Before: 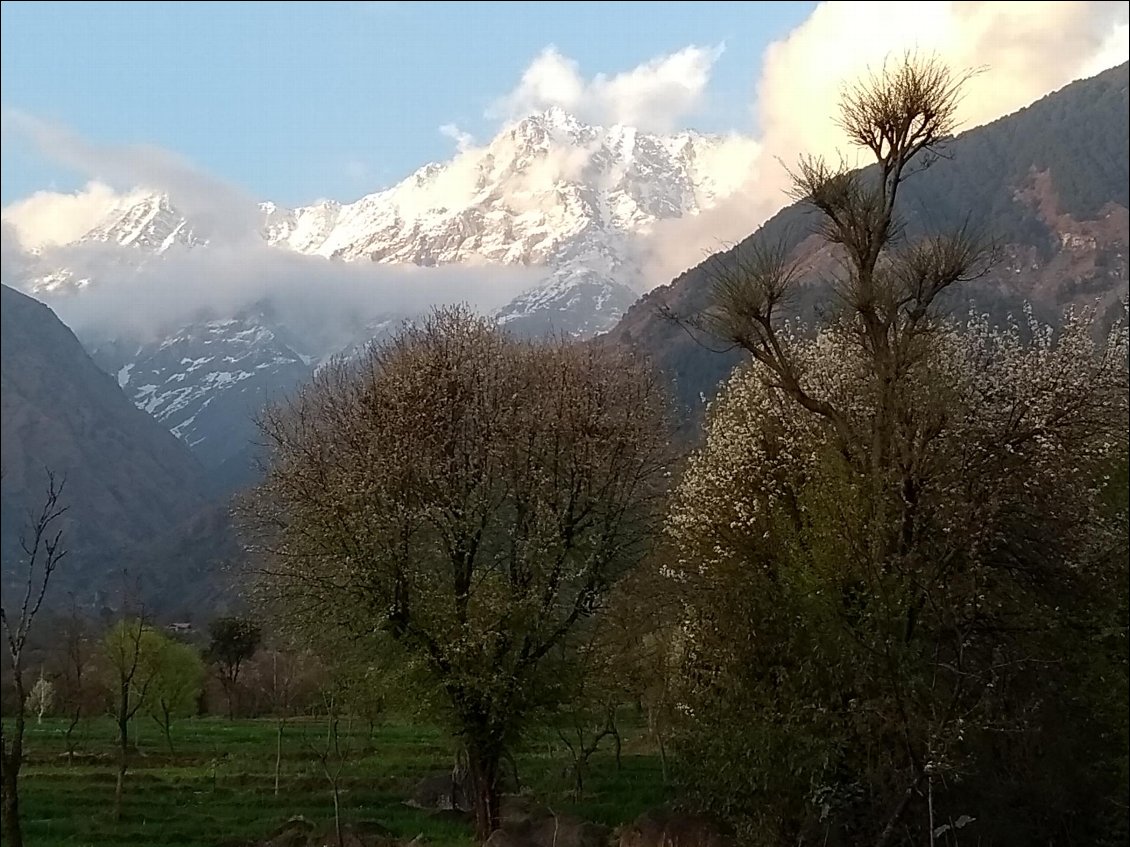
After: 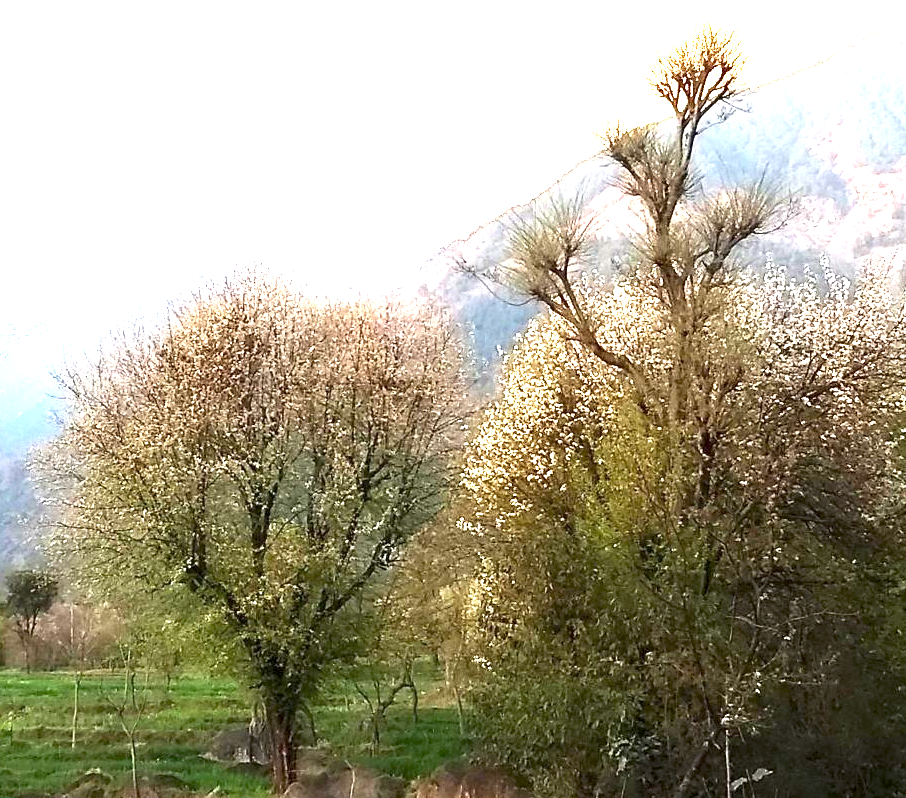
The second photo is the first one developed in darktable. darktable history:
exposure: exposure 3.005 EV, compensate highlight preservation false
crop and rotate: left 18.002%, top 5.731%, right 1.797%
tone equalizer: -8 EV -0.454 EV, -7 EV -0.399 EV, -6 EV -0.344 EV, -5 EV -0.187 EV, -3 EV 0.196 EV, -2 EV 0.351 EV, -1 EV 0.395 EV, +0 EV 0.404 EV, smoothing diameter 2.2%, edges refinement/feathering 15.59, mask exposure compensation -1.57 EV, filter diffusion 5
